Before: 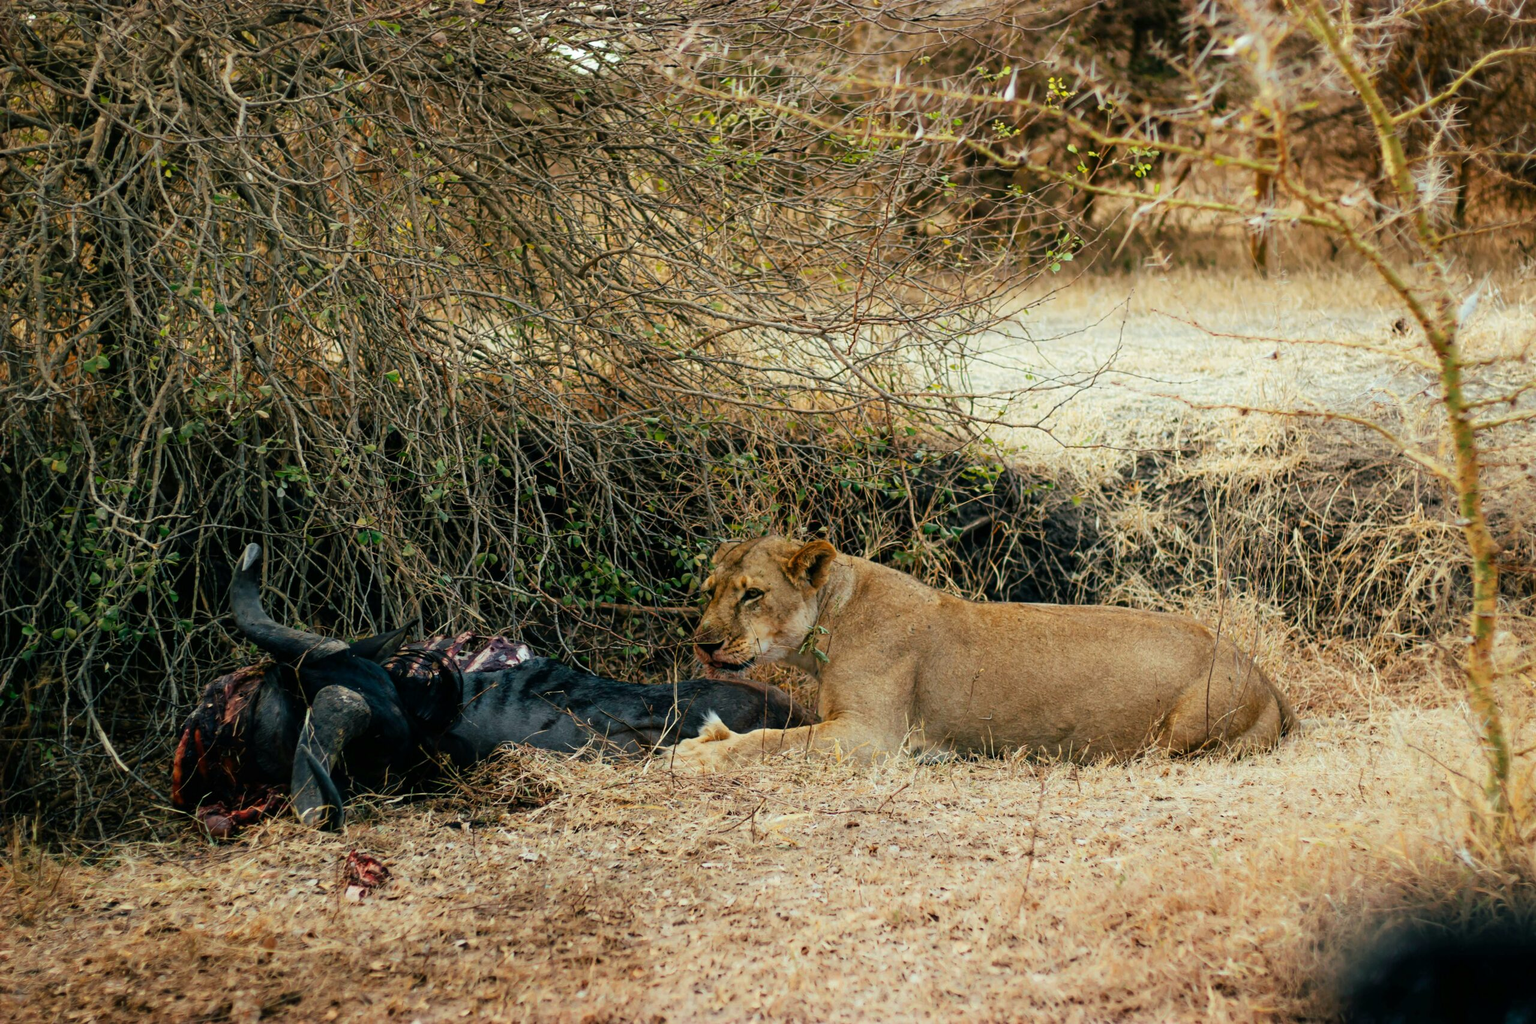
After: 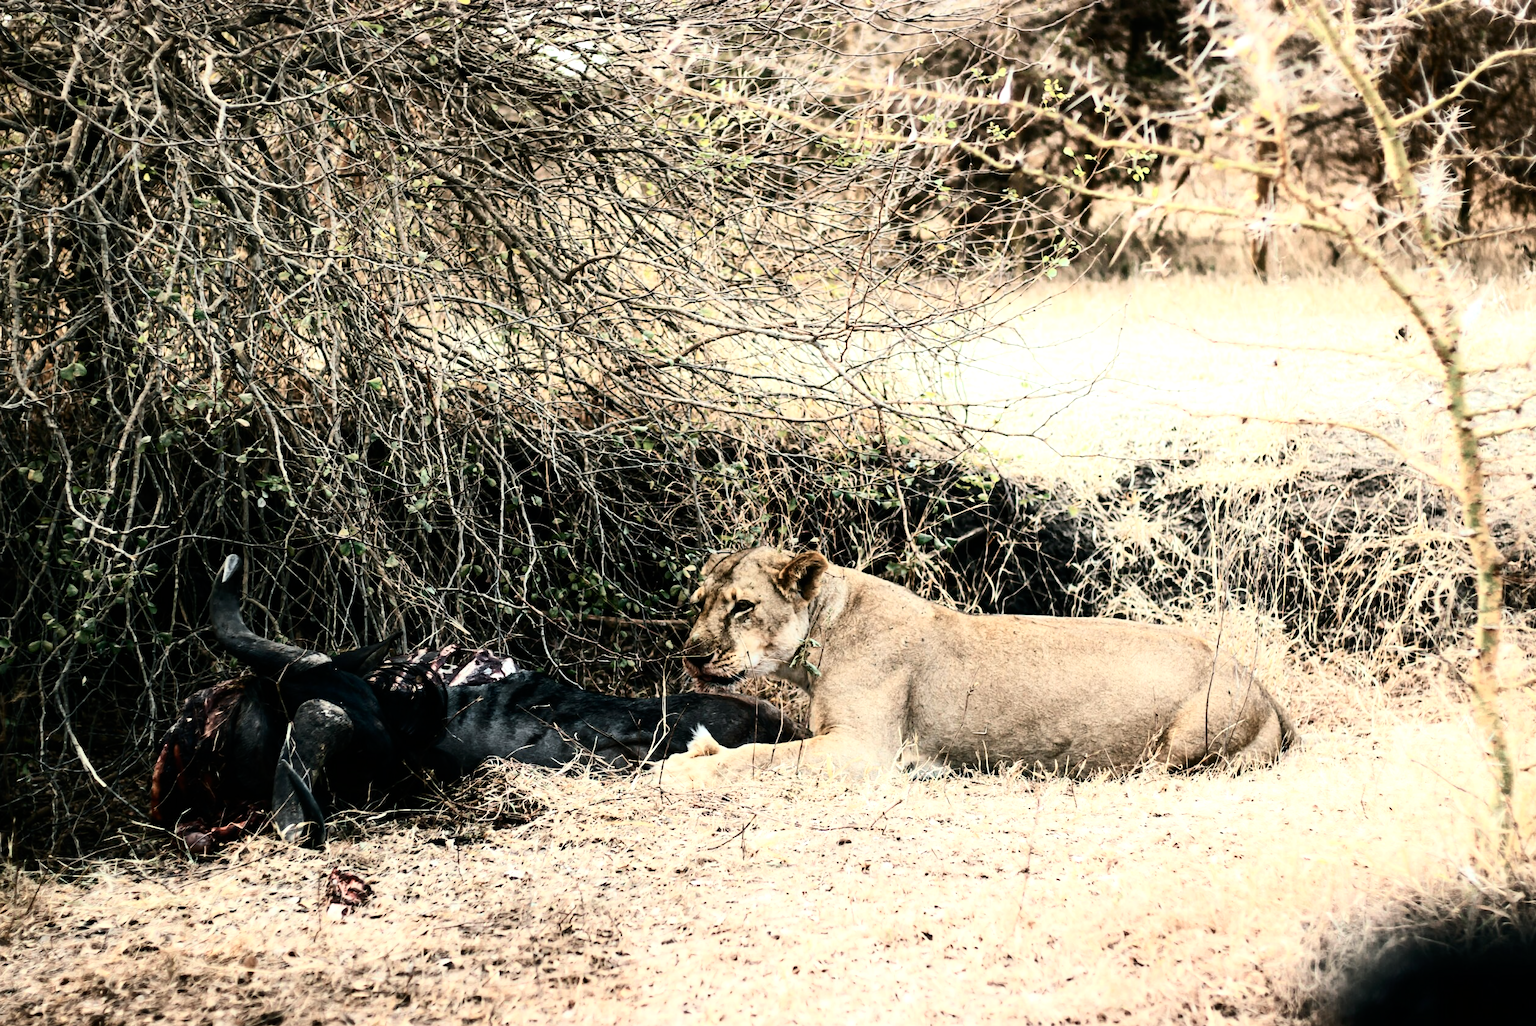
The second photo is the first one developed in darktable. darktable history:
contrast brightness saturation: contrast 0.384, brightness 0.102
color correction: highlights b* -0.029, saturation 0.606
exposure: exposure -0.139 EV, compensate exposure bias true, compensate highlight preservation false
crop: left 1.632%, right 0.283%, bottom 1.69%
tone equalizer: -8 EV -1.05 EV, -7 EV -0.992 EV, -6 EV -0.841 EV, -5 EV -0.576 EV, -3 EV 0.548 EV, -2 EV 0.888 EV, -1 EV 1 EV, +0 EV 1.07 EV
